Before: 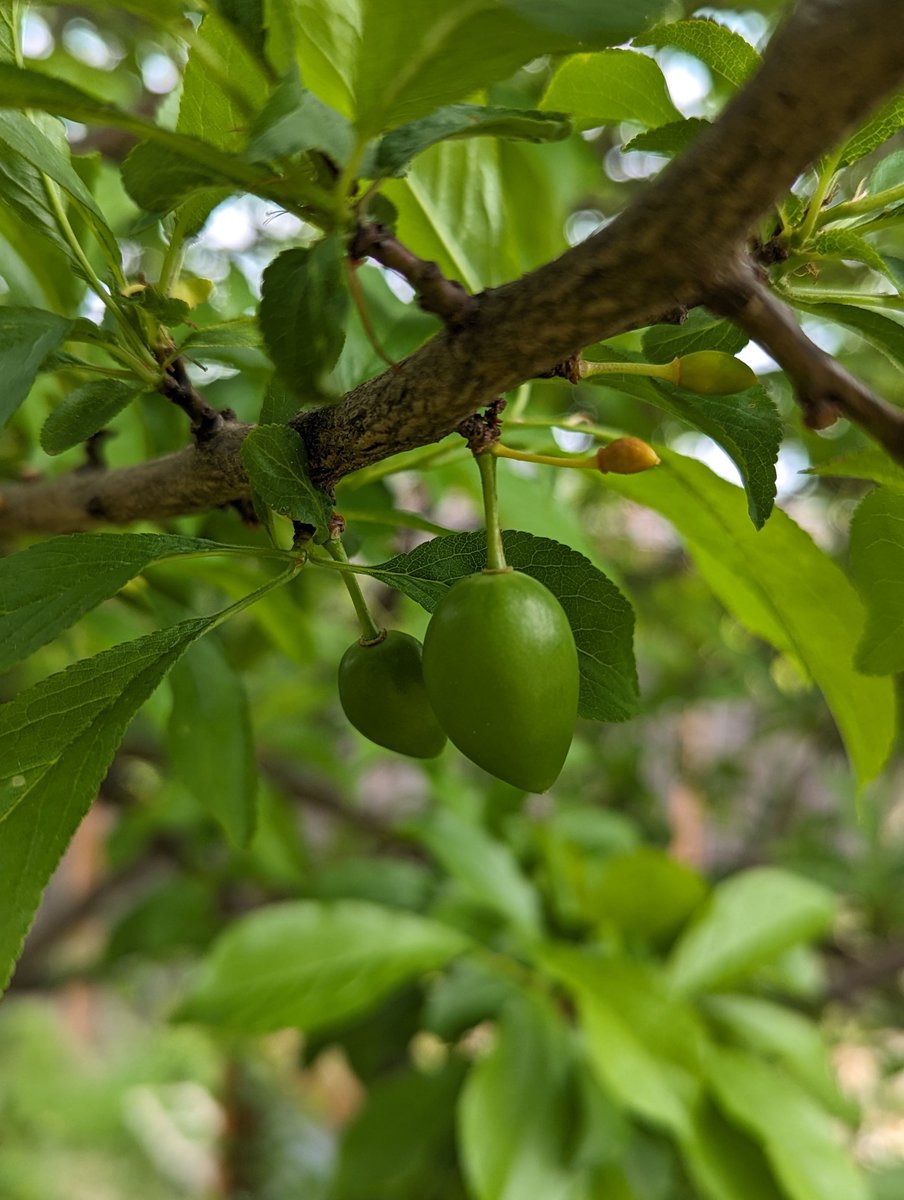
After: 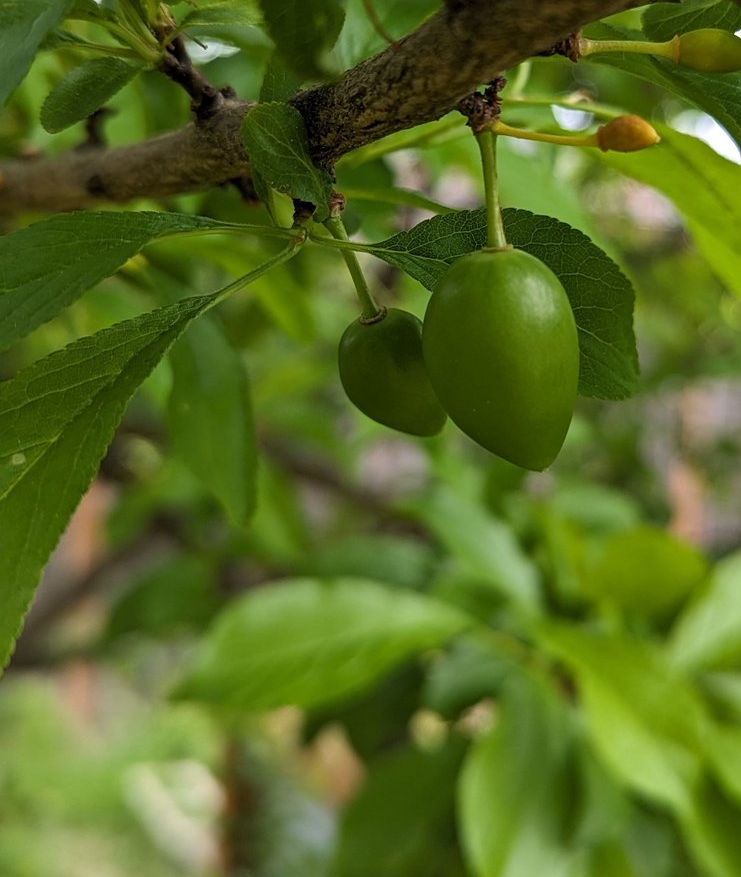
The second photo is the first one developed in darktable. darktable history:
crop: top 26.878%, right 18.005%
